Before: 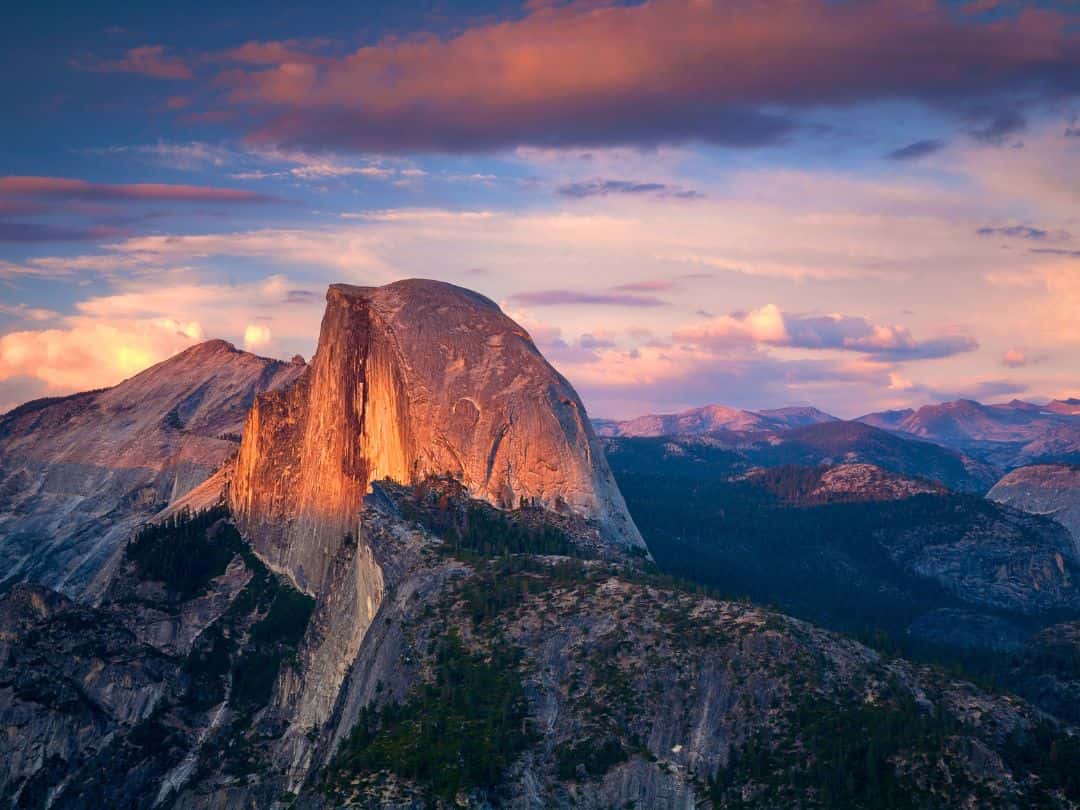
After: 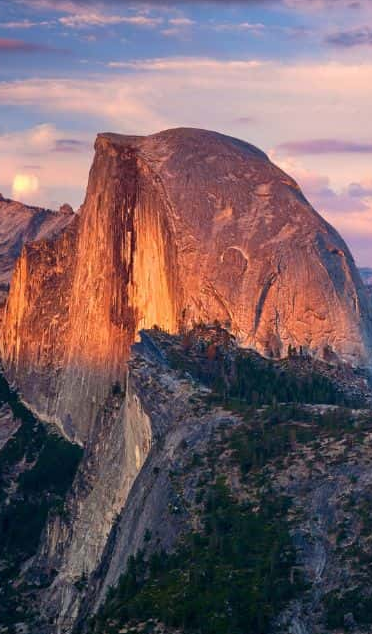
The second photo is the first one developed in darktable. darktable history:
crop and rotate: left 21.554%, top 18.705%, right 43.966%, bottom 2.986%
